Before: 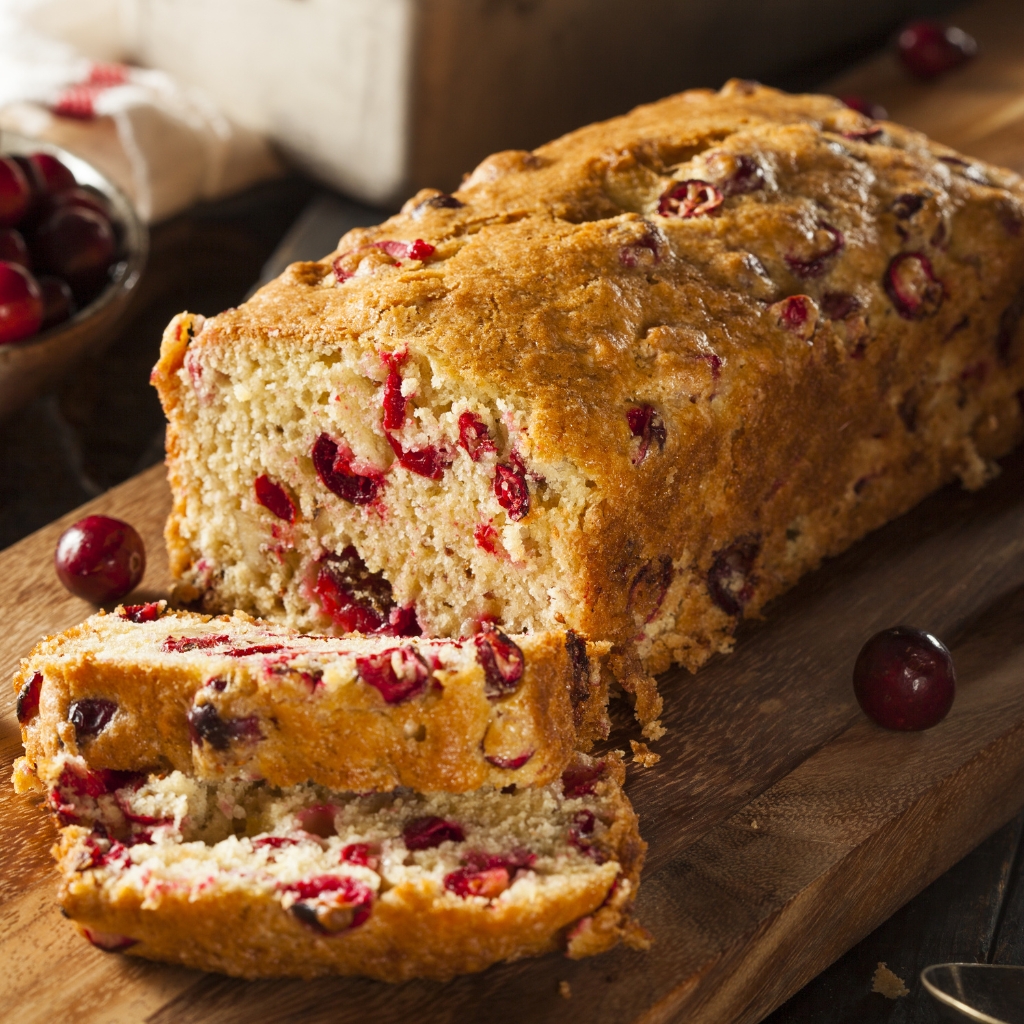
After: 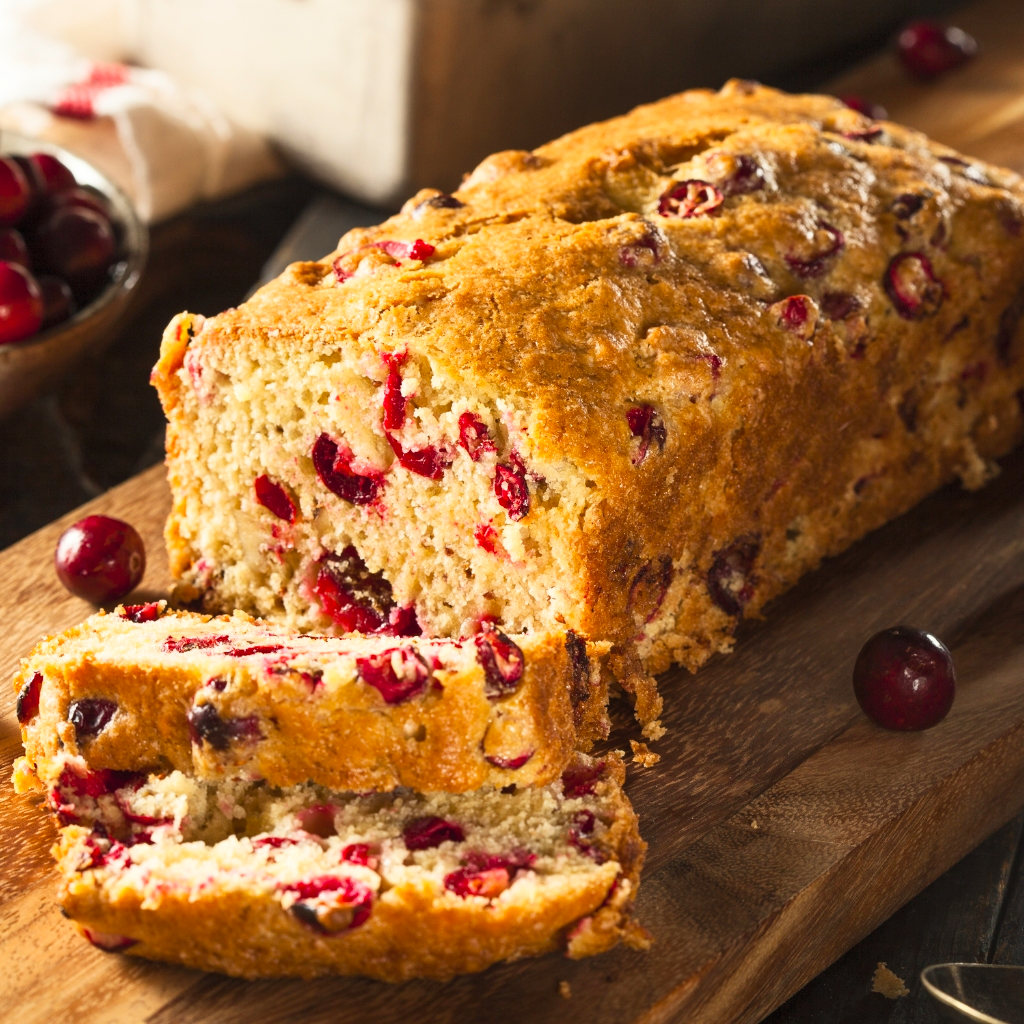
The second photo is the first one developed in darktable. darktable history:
contrast brightness saturation: contrast 0.199, brightness 0.168, saturation 0.223
